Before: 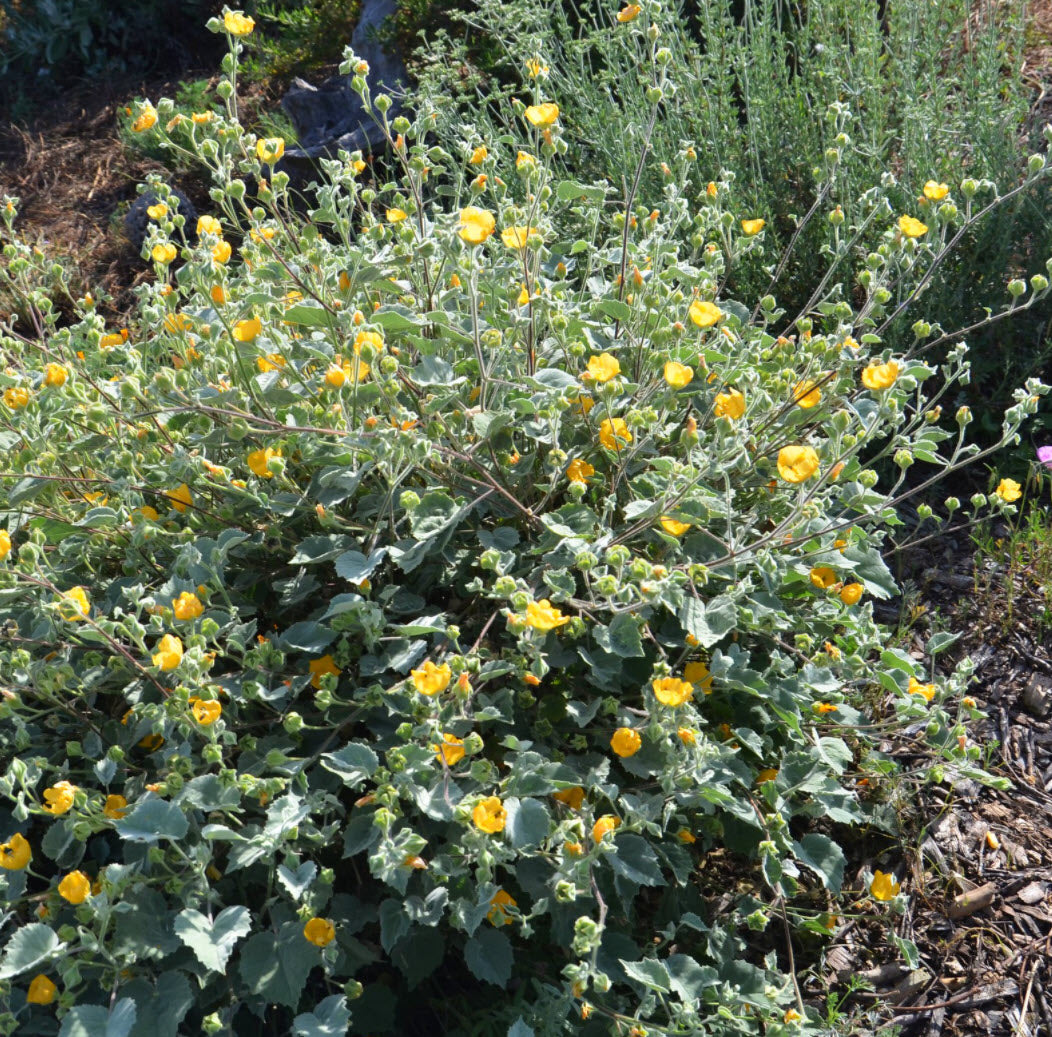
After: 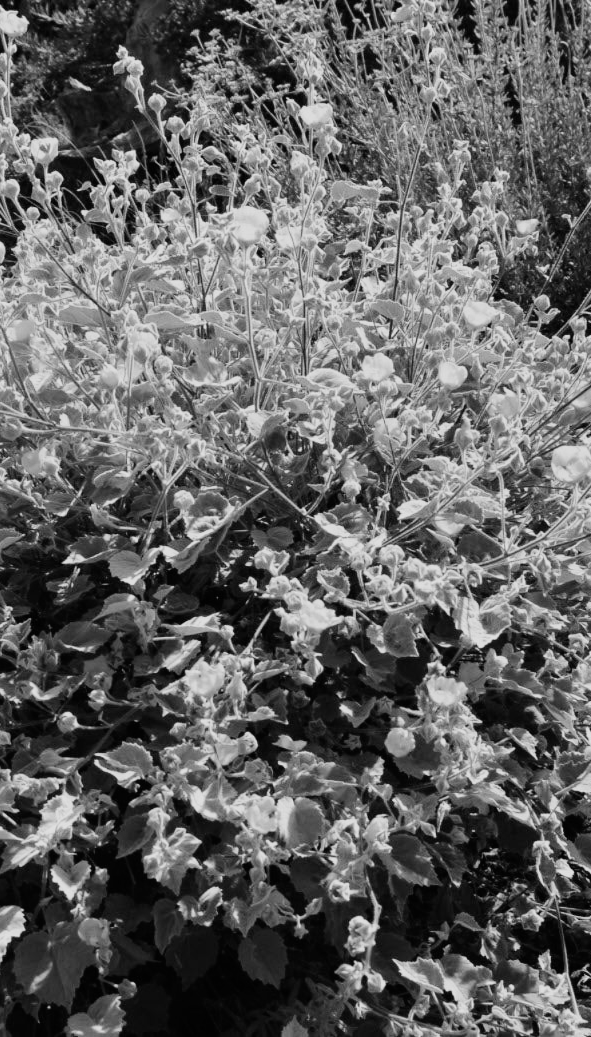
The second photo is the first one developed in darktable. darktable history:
sigmoid: on, module defaults
monochrome: on, module defaults
crop: left 21.496%, right 22.254%
